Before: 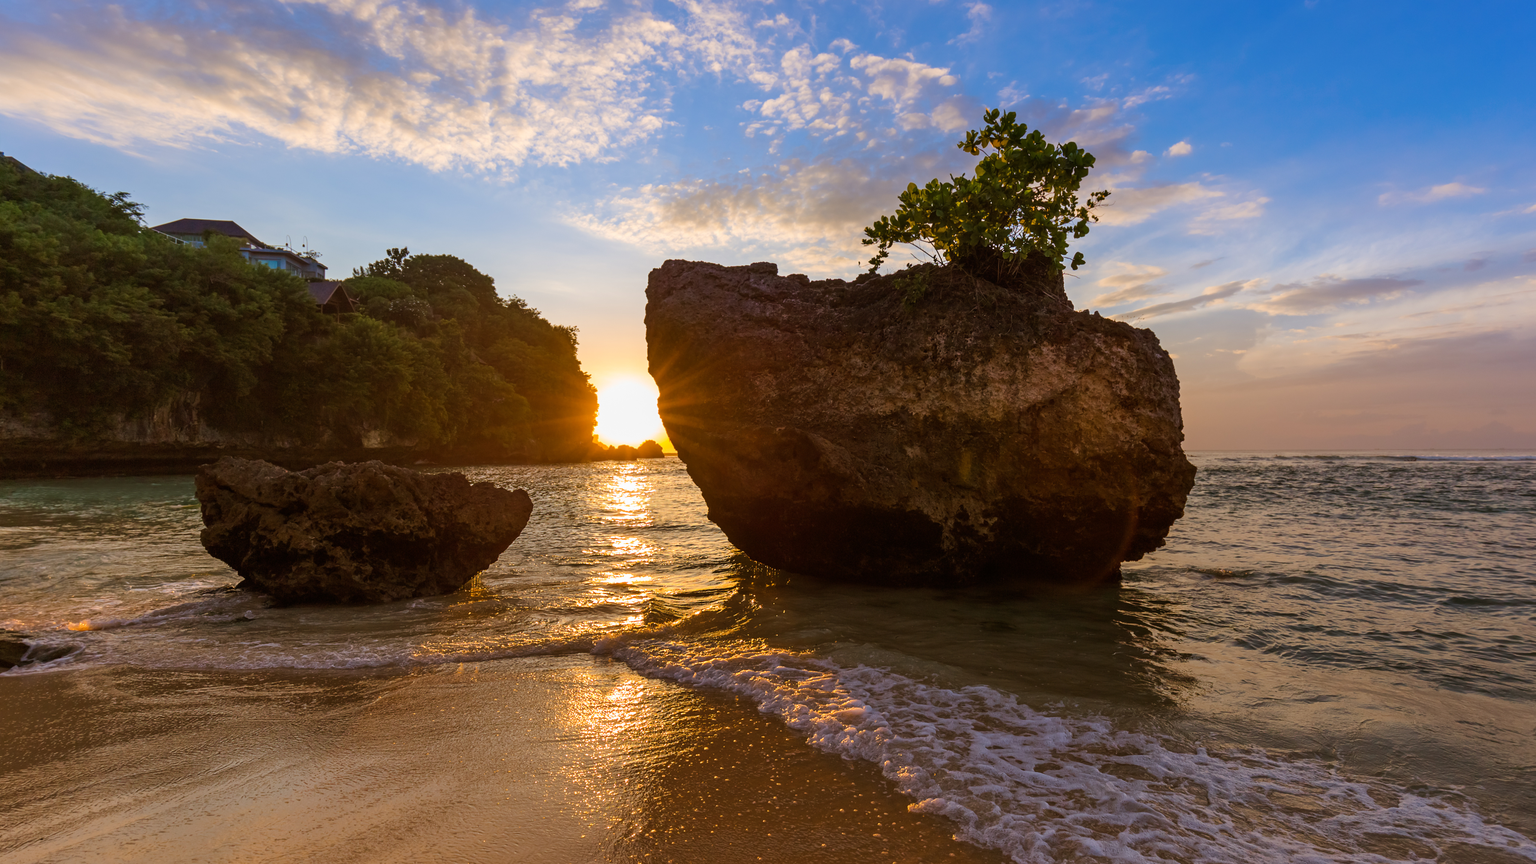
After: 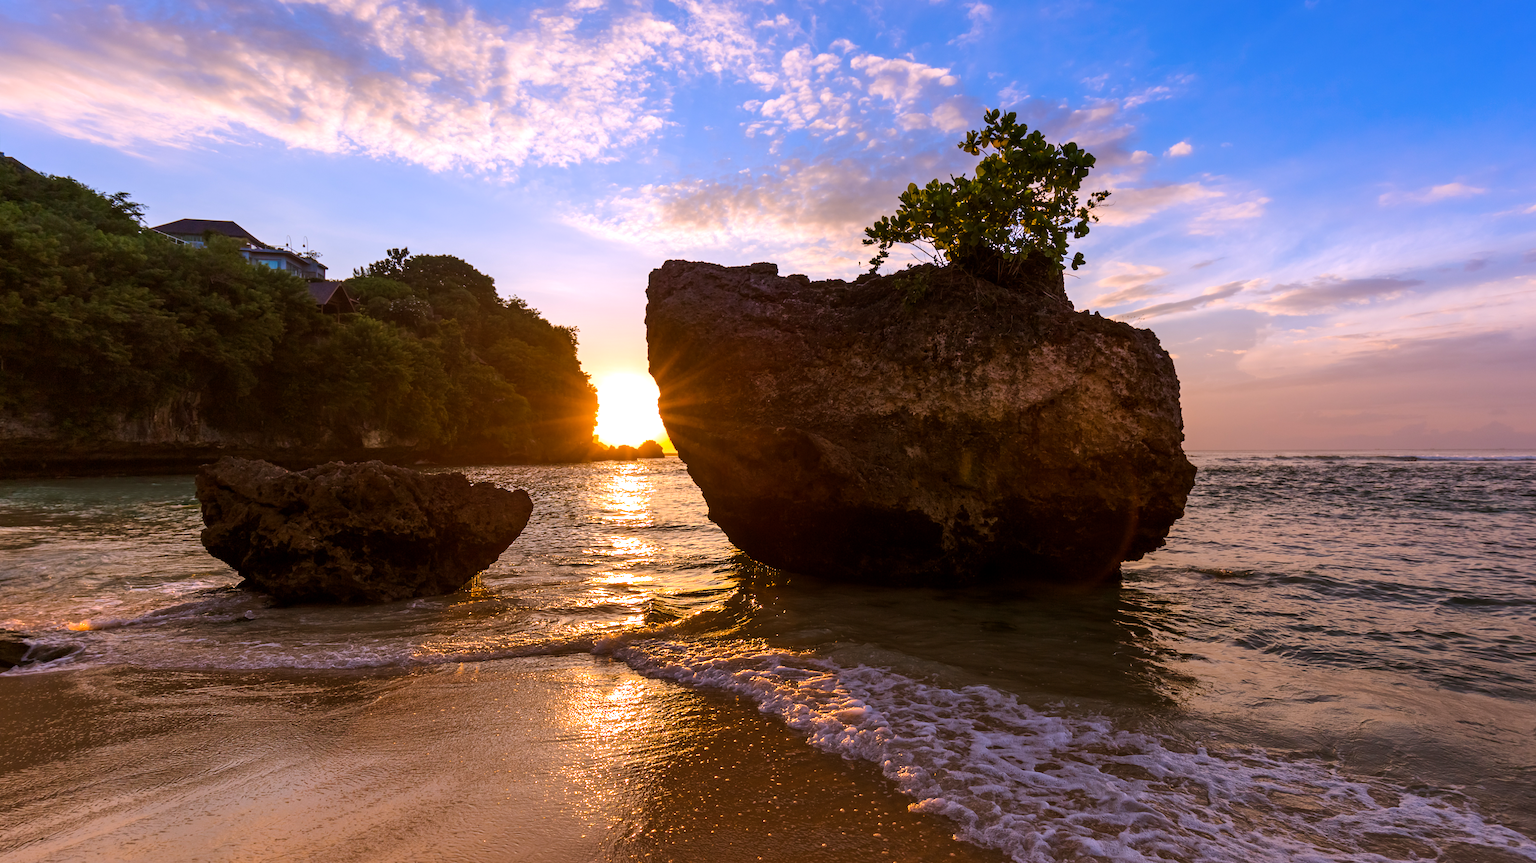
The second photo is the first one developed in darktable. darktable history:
tone equalizer: -8 EV -0.417 EV, -7 EV -0.389 EV, -6 EV -0.333 EV, -5 EV -0.222 EV, -3 EV 0.222 EV, -2 EV 0.333 EV, -1 EV 0.389 EV, +0 EV 0.417 EV, edges refinement/feathering 500, mask exposure compensation -1.57 EV, preserve details no
exposure: black level correction 0.002, exposure -0.1 EV, compensate highlight preservation false
white balance: red 1.066, blue 1.119
